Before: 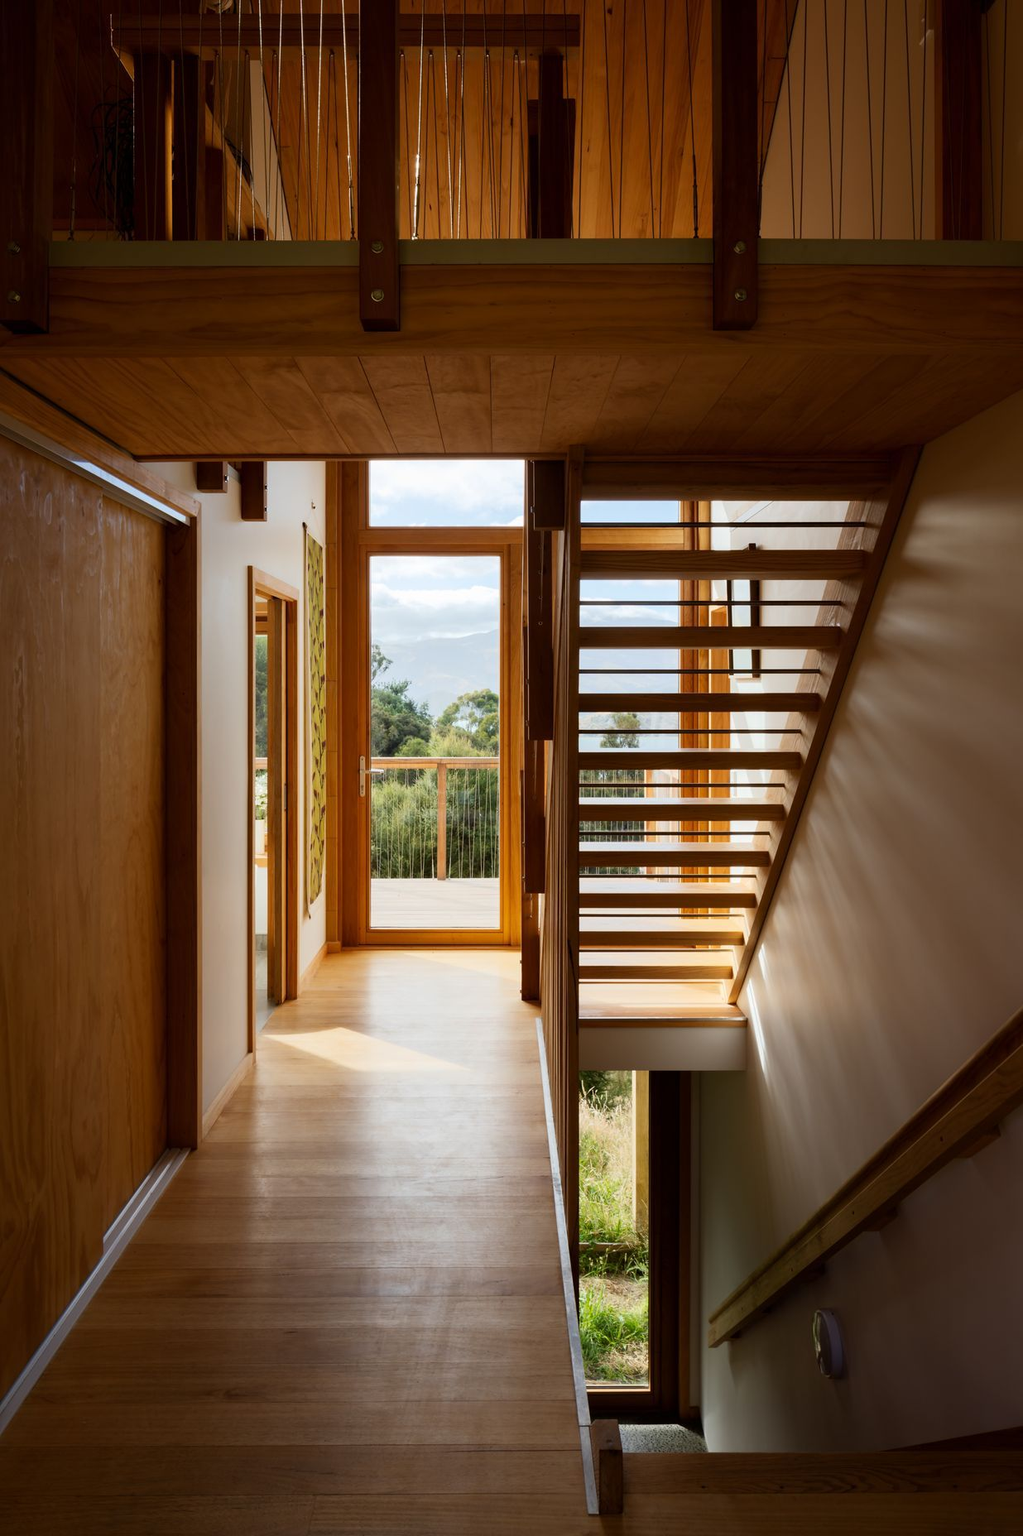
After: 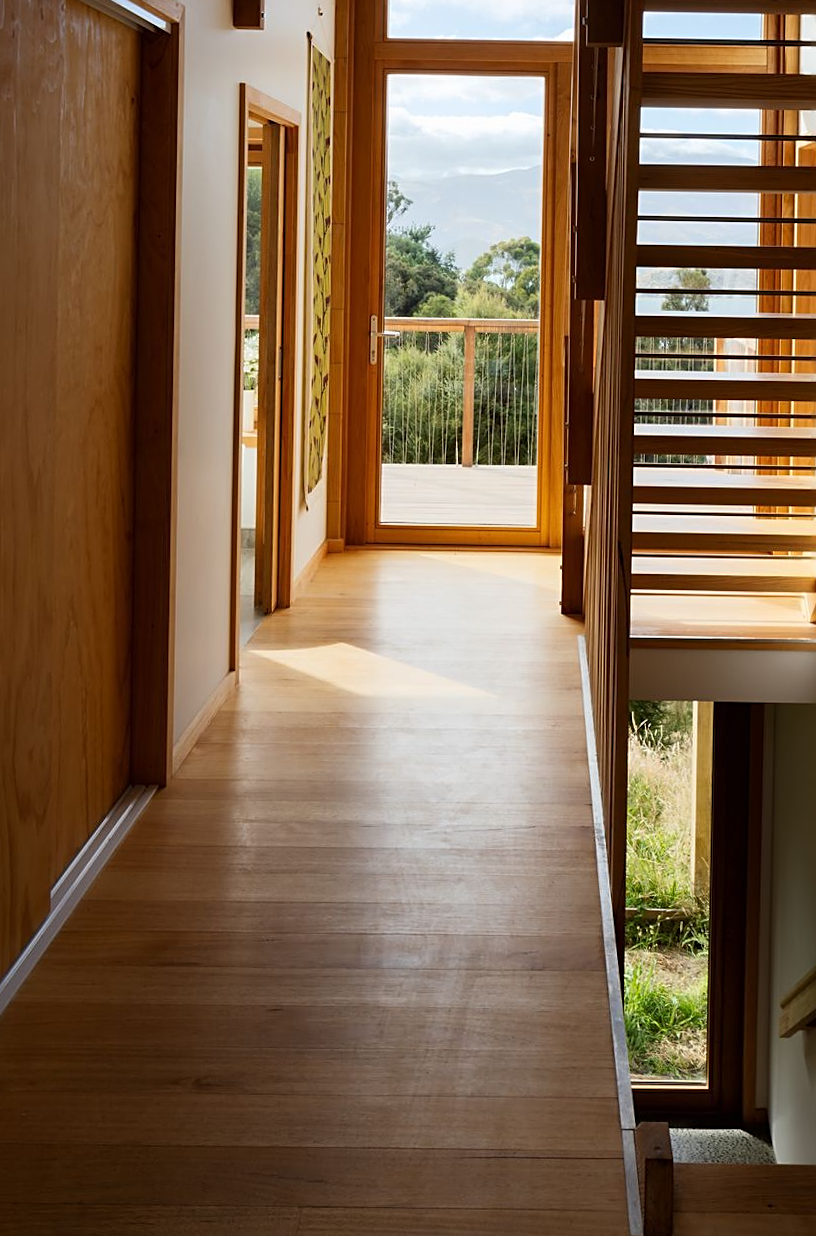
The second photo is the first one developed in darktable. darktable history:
crop and rotate: angle -1.02°, left 4.02%, top 31.613%, right 28.164%
sharpen: on, module defaults
